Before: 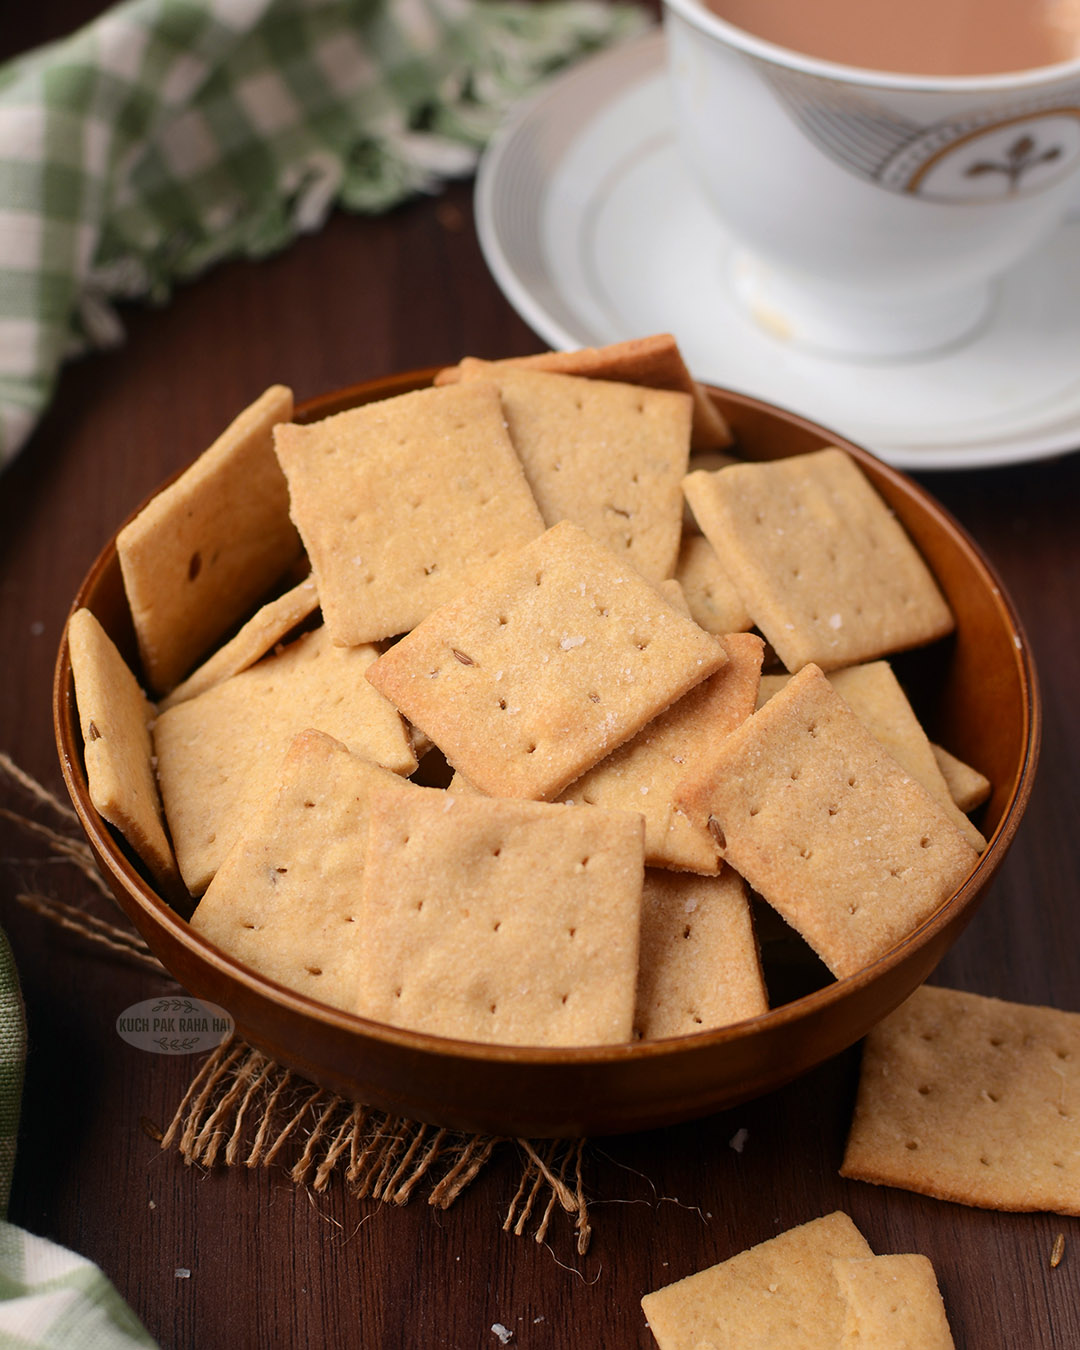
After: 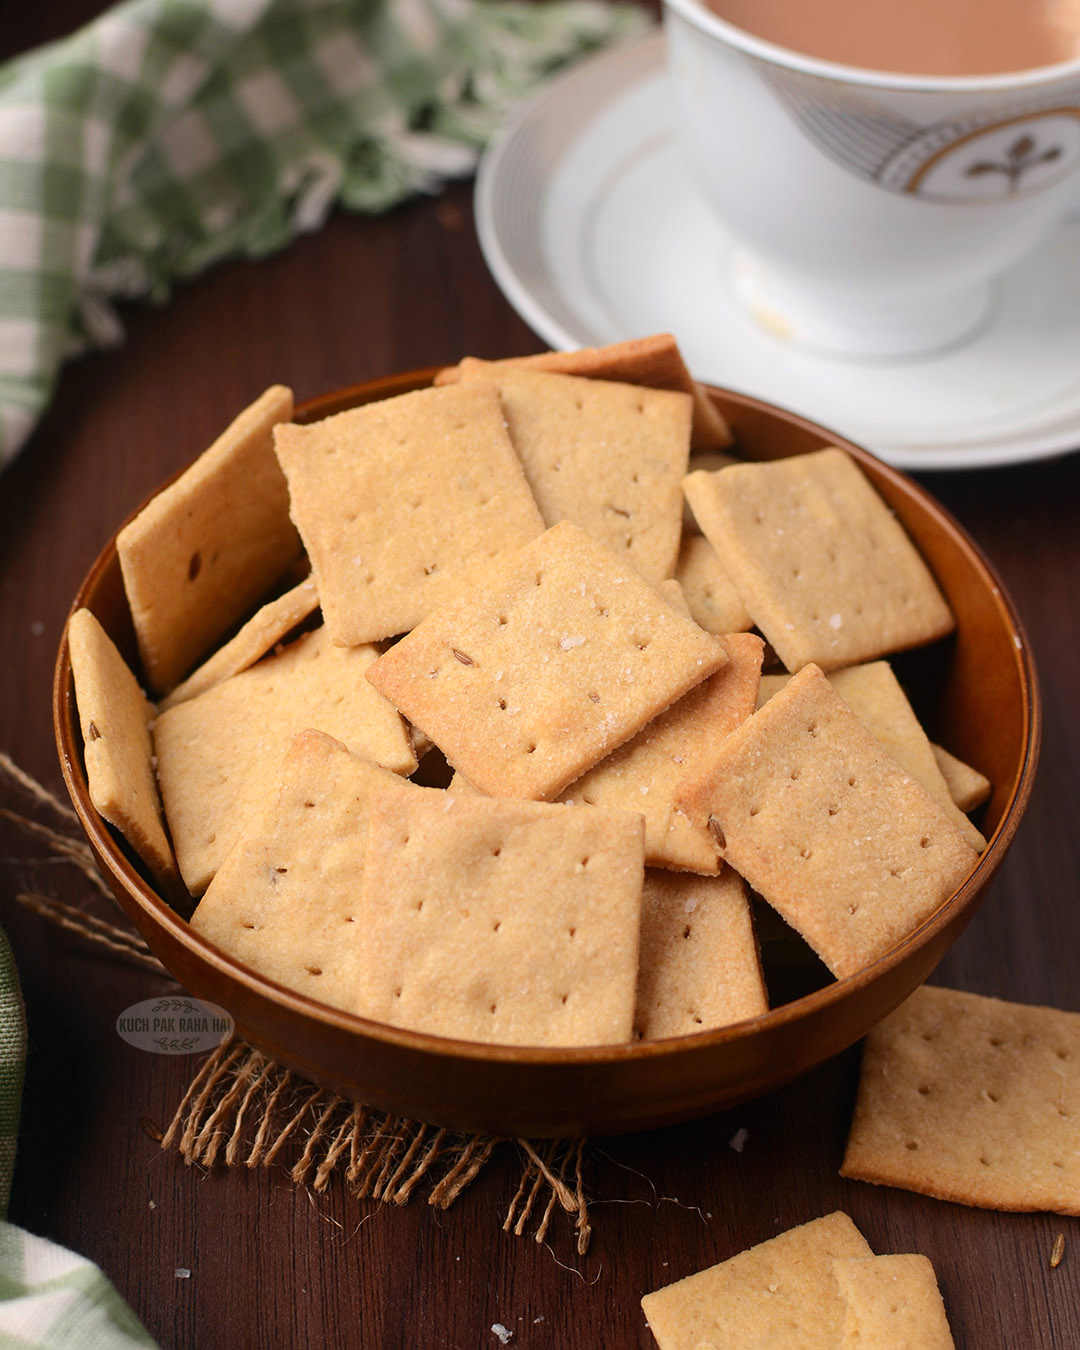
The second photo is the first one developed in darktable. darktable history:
local contrast: mode bilateral grid, contrast 100, coarseness 100, detail 91%, midtone range 0.2
exposure: exposure 0.128 EV, compensate highlight preservation false
